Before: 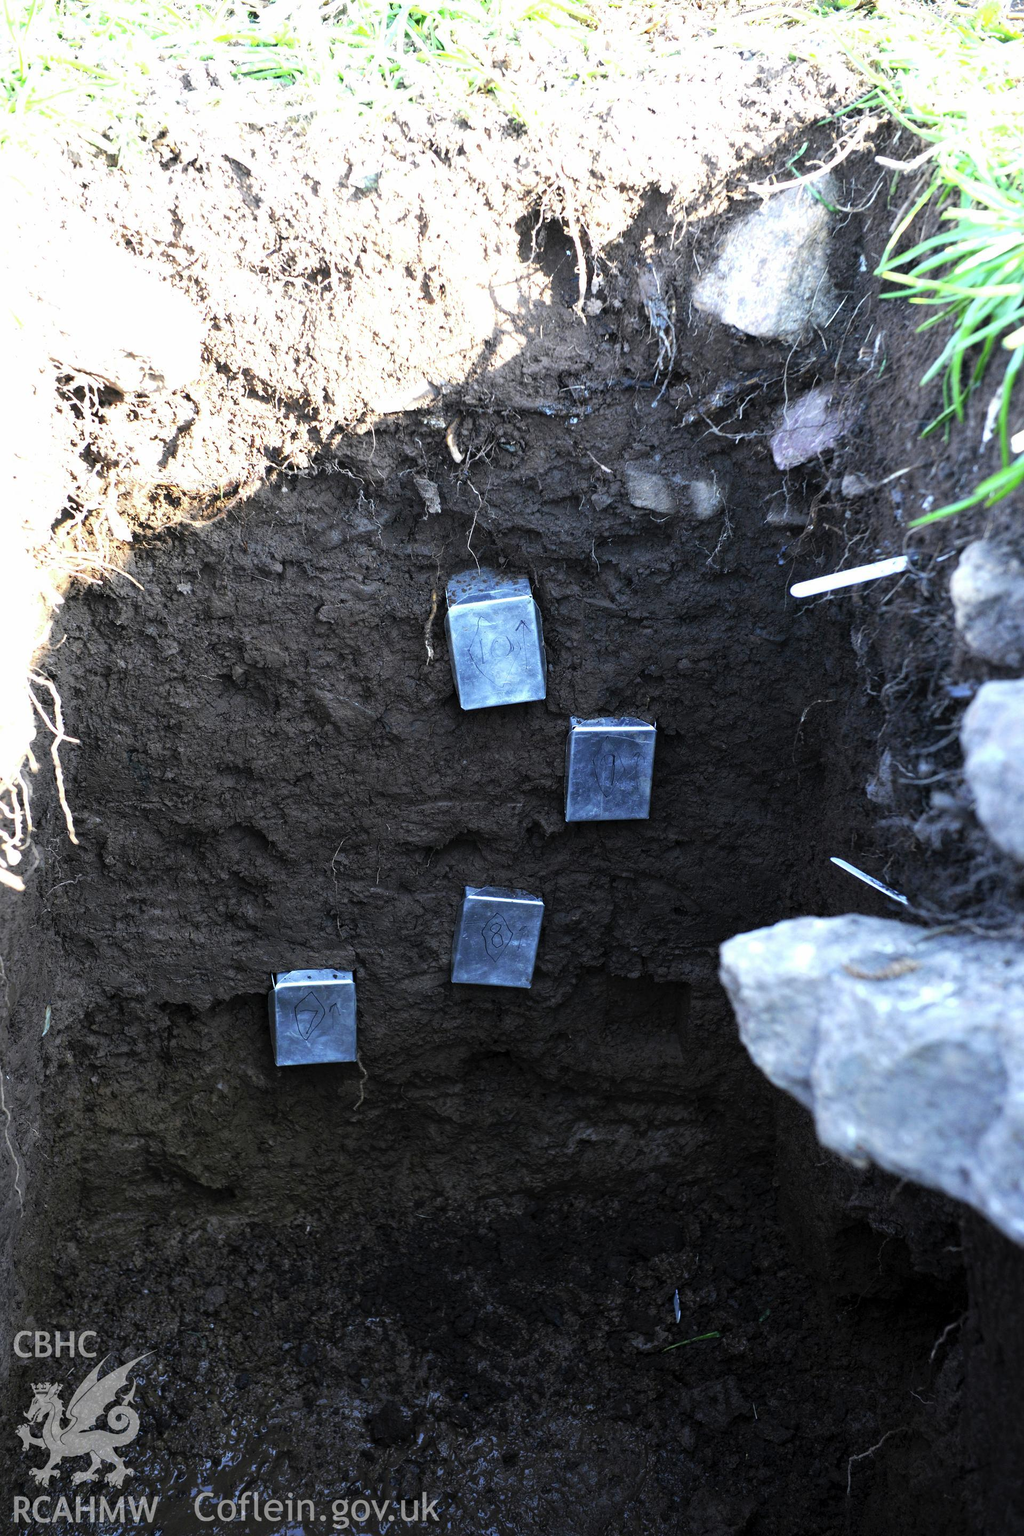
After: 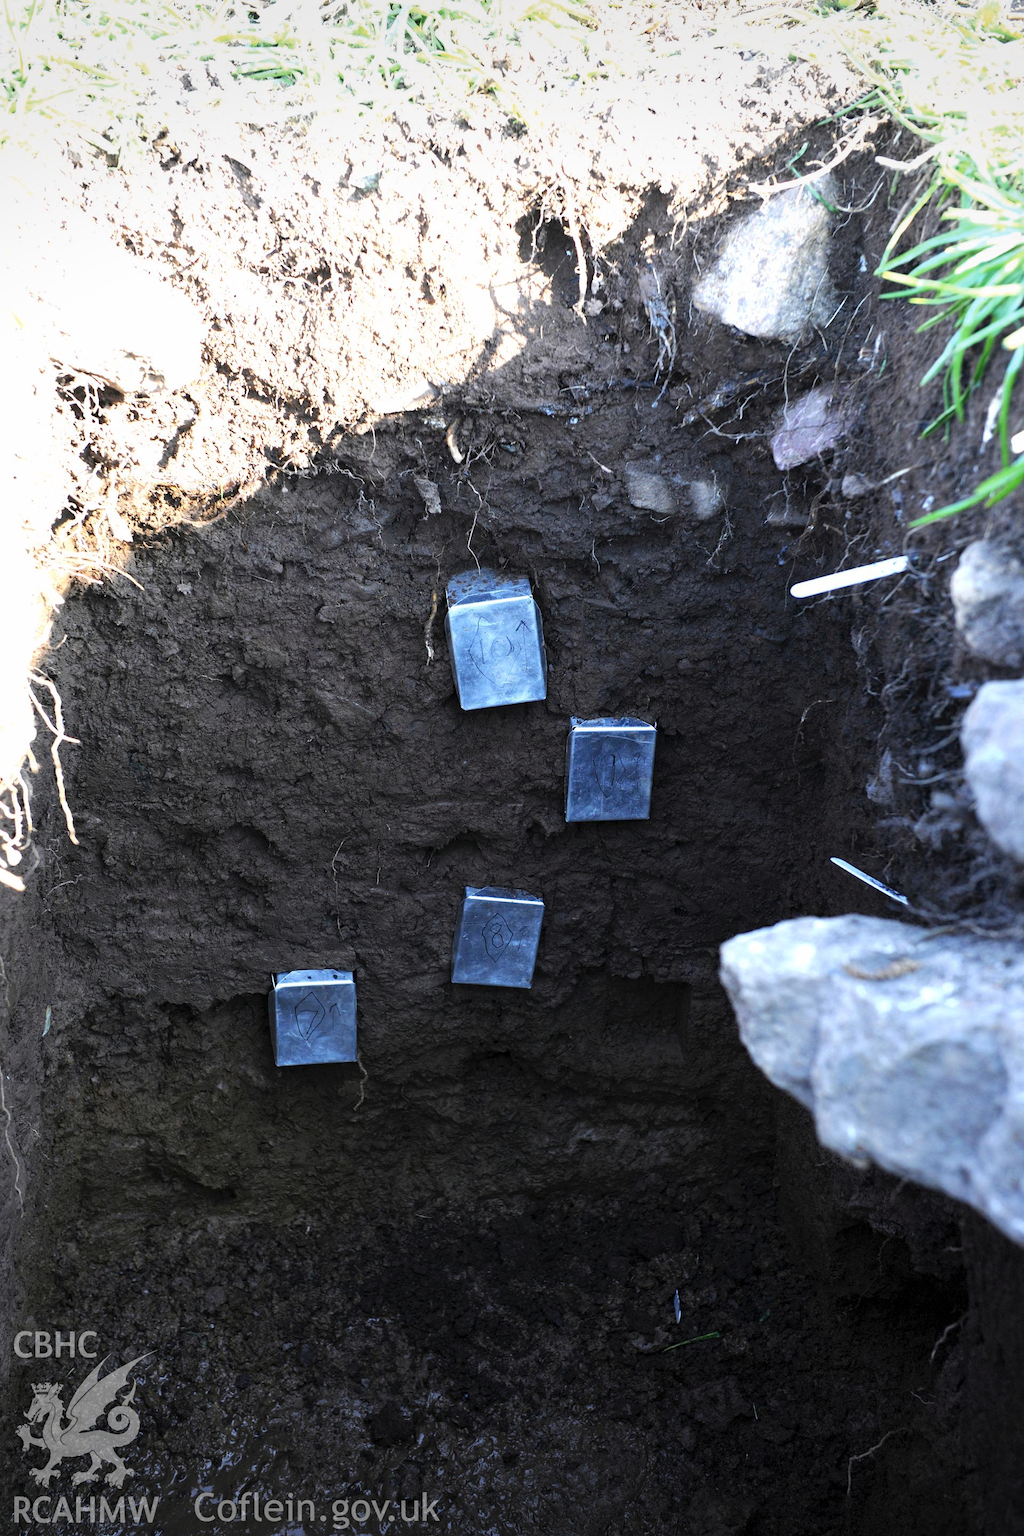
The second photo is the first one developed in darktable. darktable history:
vignetting: fall-off start 99.77%, brightness -0.182, saturation -0.306, width/height ratio 1.303, dithering 8-bit output
